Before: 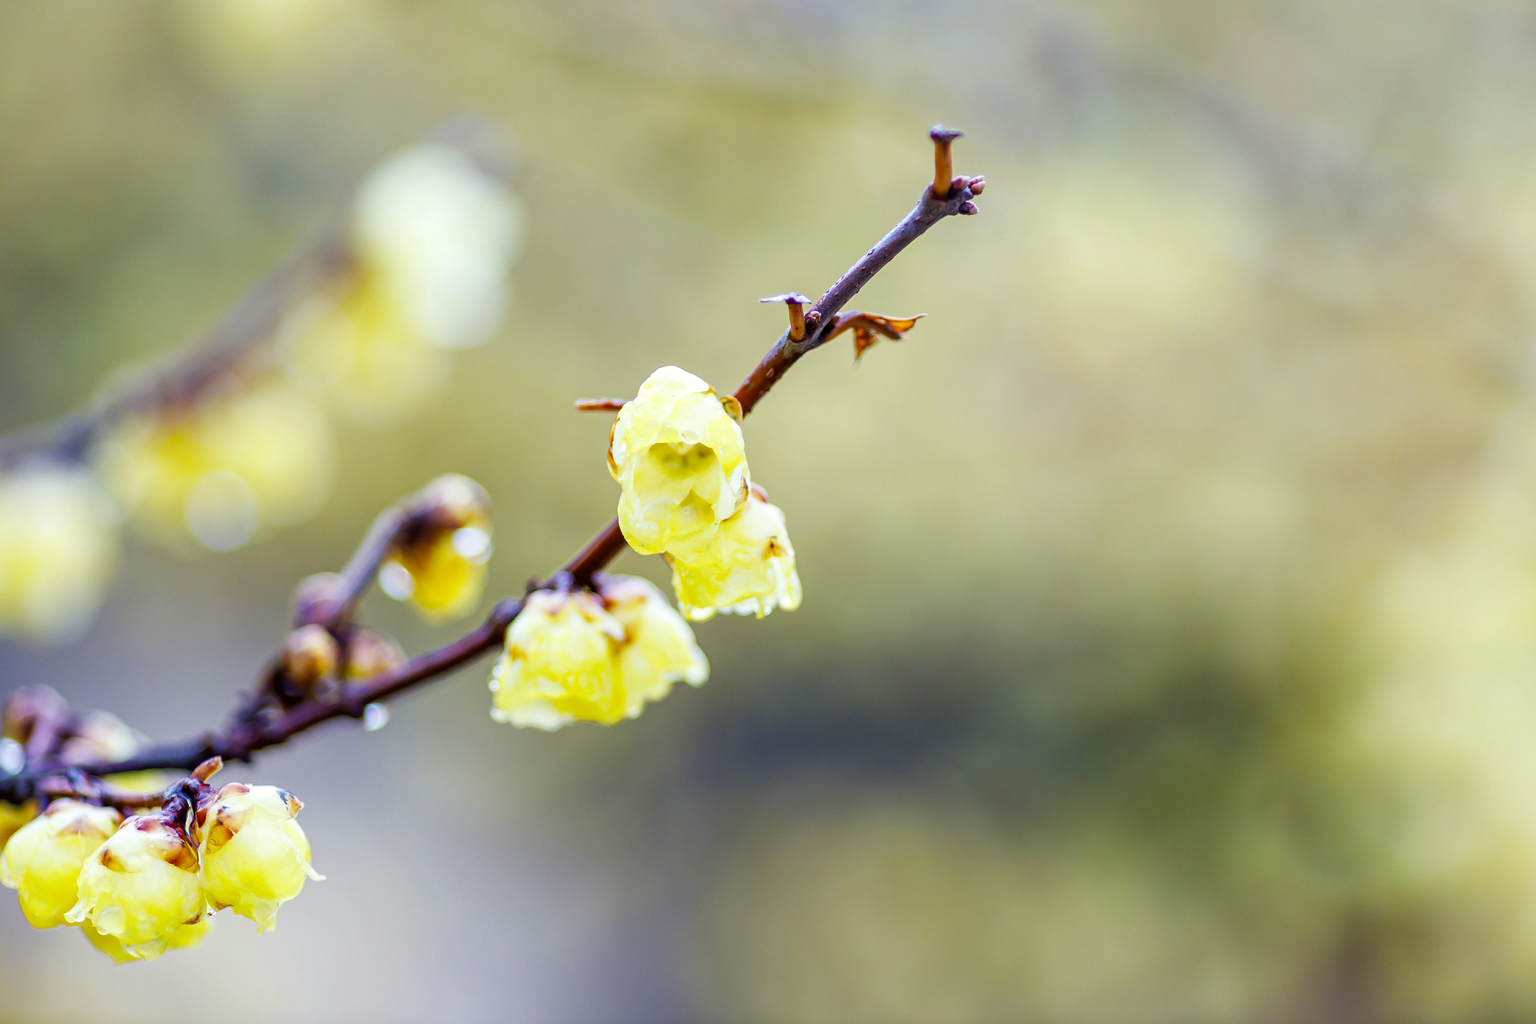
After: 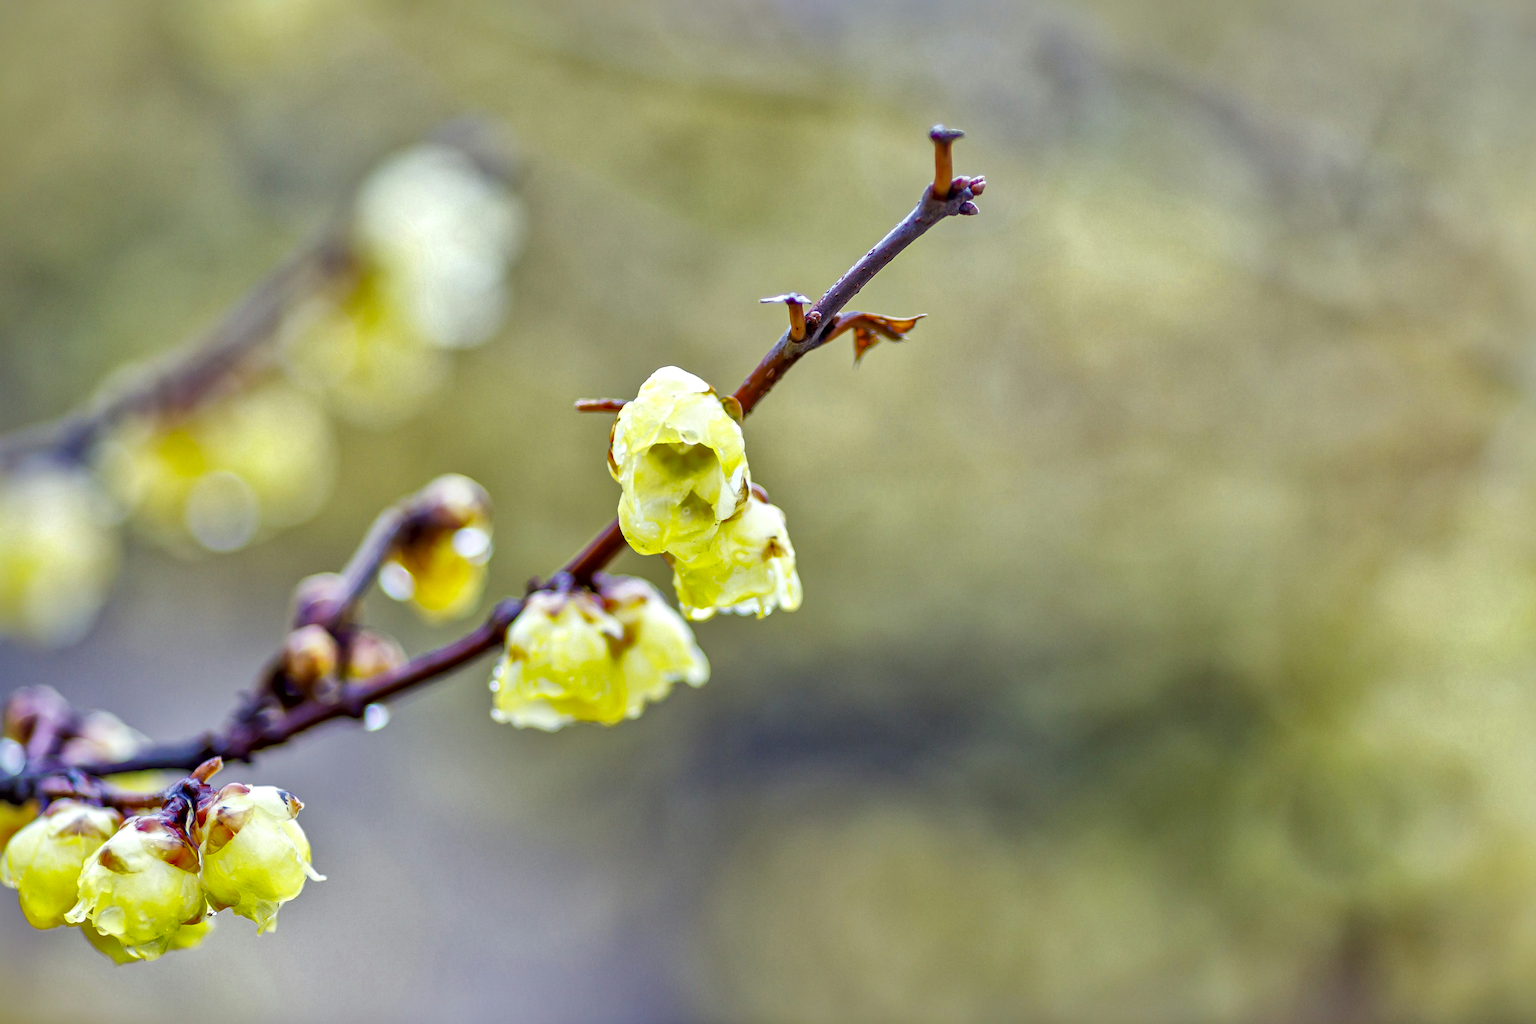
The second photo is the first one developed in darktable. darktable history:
shadows and highlights: shadows 39.88, highlights -59.98
local contrast: mode bilateral grid, contrast 20, coarseness 49, detail 162%, midtone range 0.2
